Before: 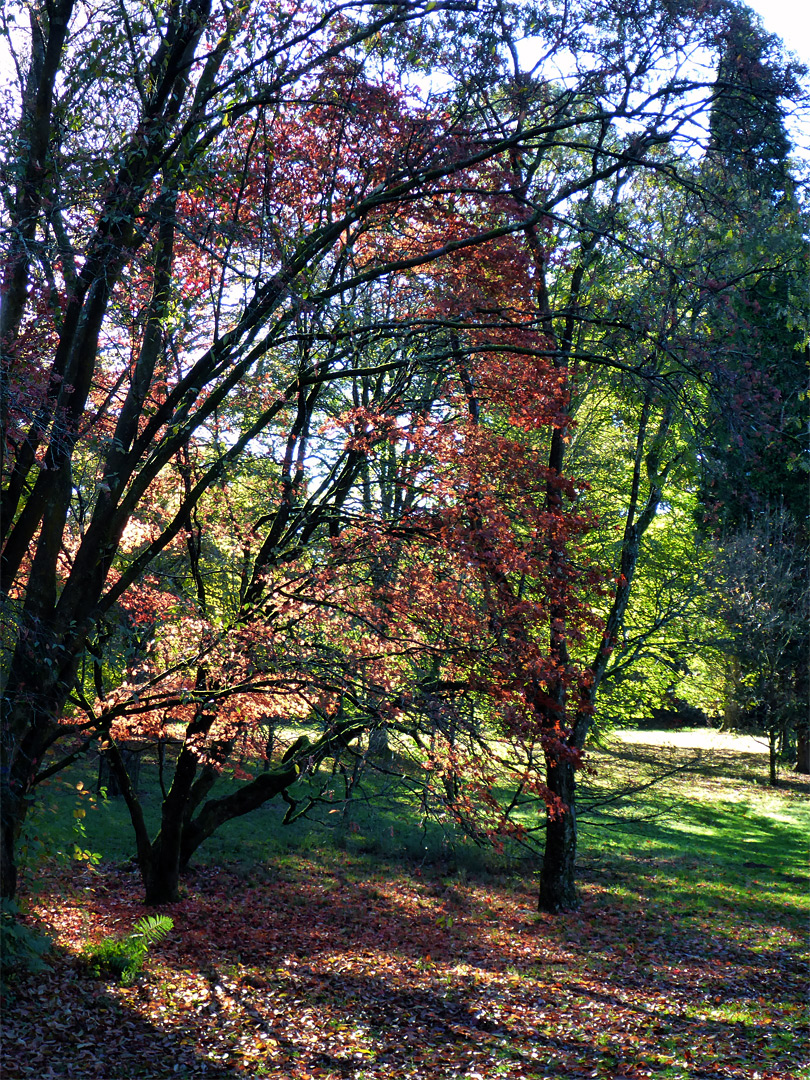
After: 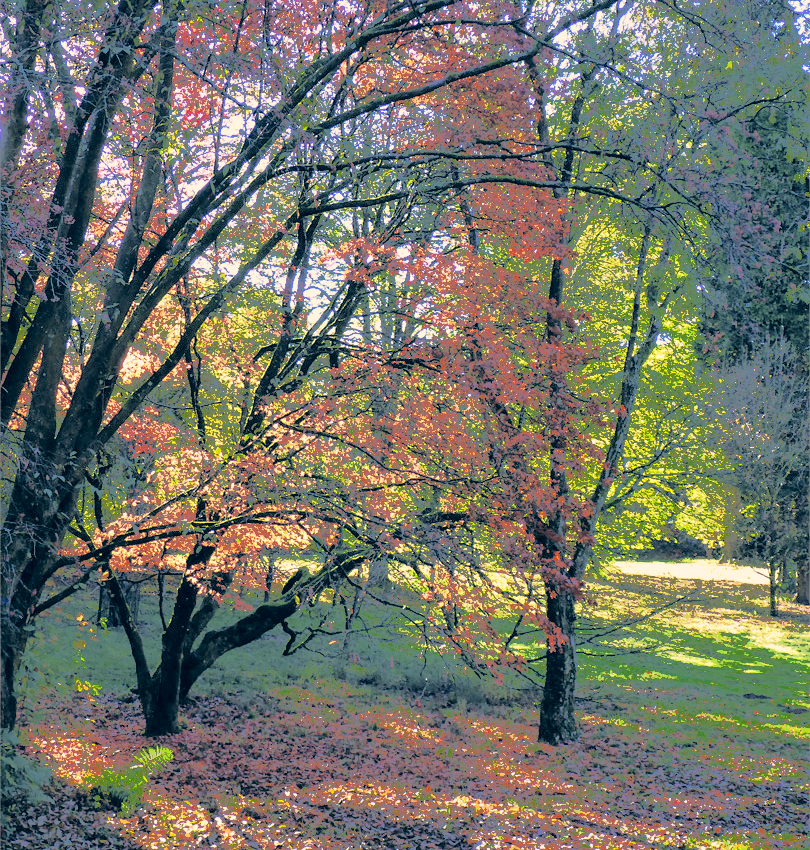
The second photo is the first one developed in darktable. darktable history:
crop and rotate: top 15.724%, bottom 5.505%
color correction: highlights a* 10.3, highlights b* 14.55, shadows a* -10.19, shadows b* -15
tone curve: curves: ch0 [(0, 0) (0.003, 0.011) (0.011, 0.043) (0.025, 0.133) (0.044, 0.226) (0.069, 0.303) (0.1, 0.371) (0.136, 0.429) (0.177, 0.482) (0.224, 0.516) (0.277, 0.539) (0.335, 0.535) (0.399, 0.517) (0.468, 0.498) (0.543, 0.523) (0.623, 0.655) (0.709, 0.83) (0.801, 0.827) (0.898, 0.89) (1, 1)], color space Lab, independent channels, preserve colors none
